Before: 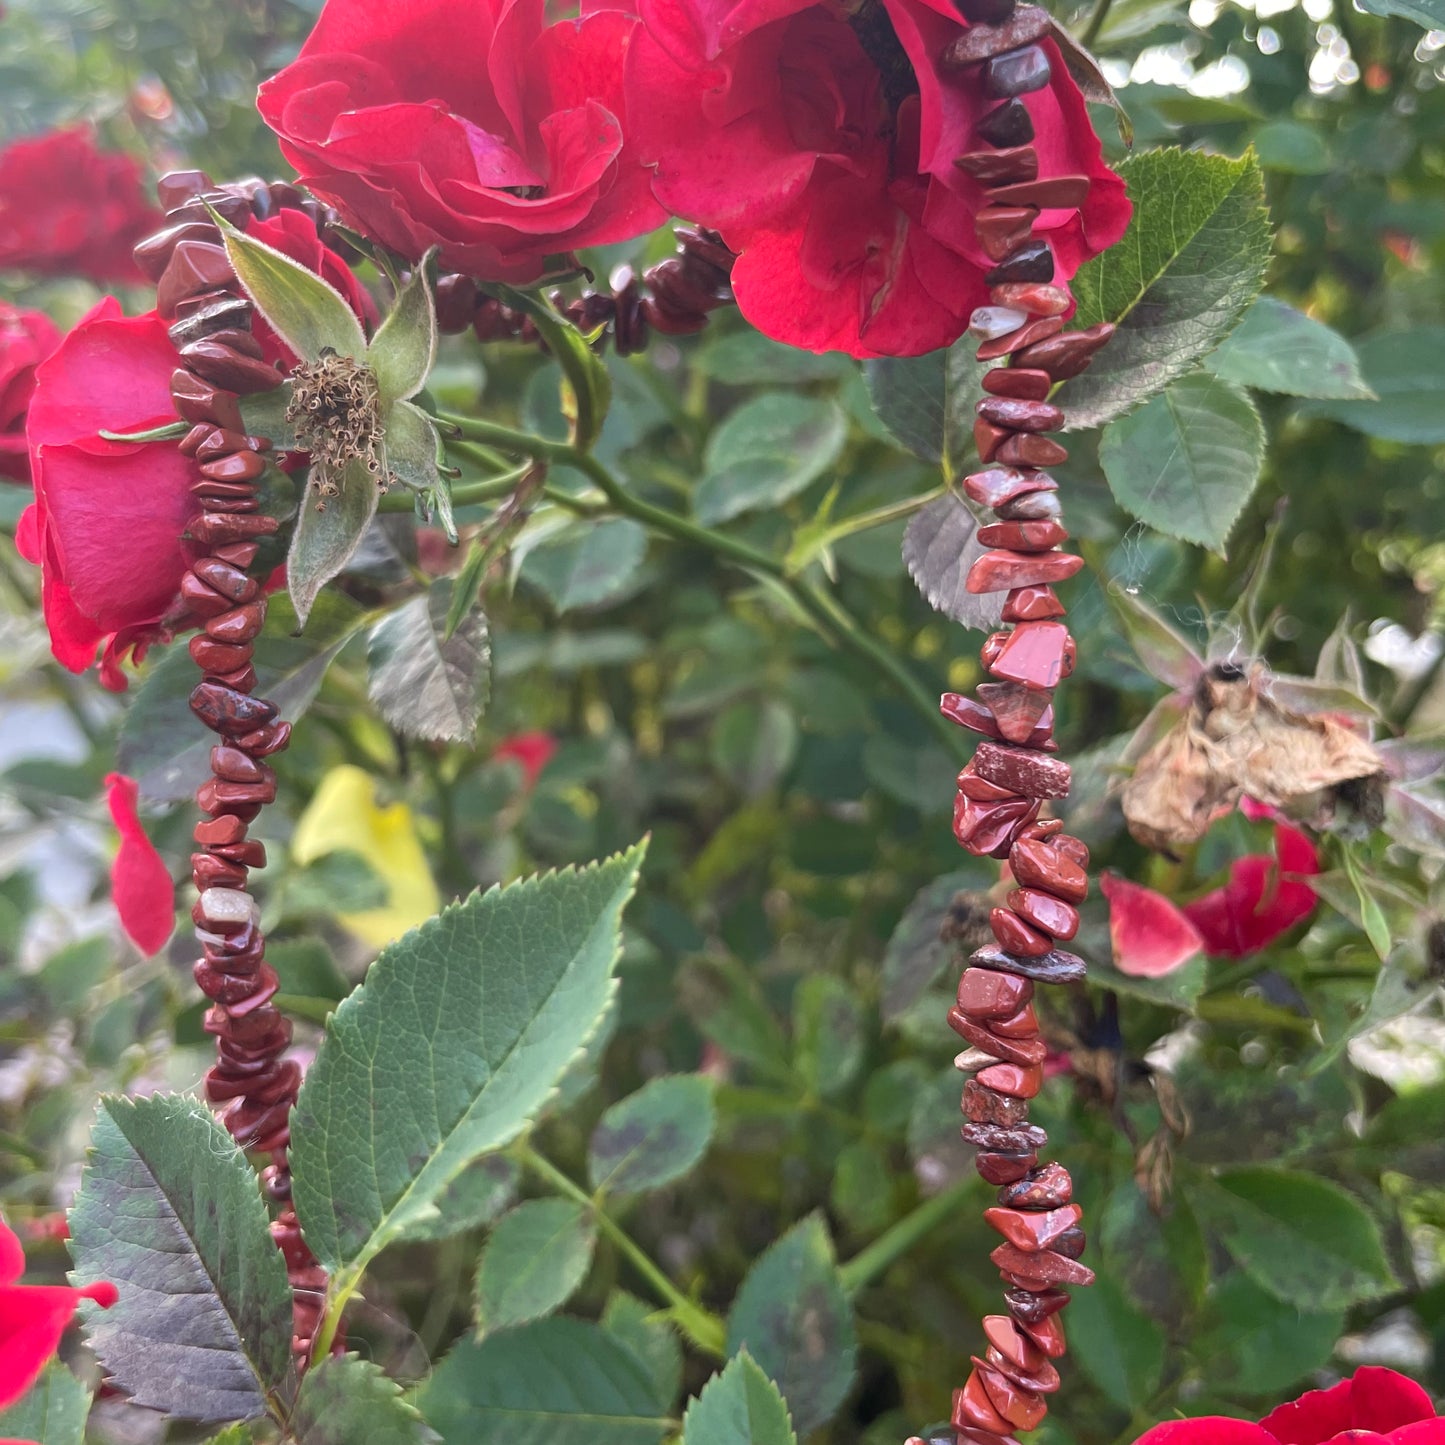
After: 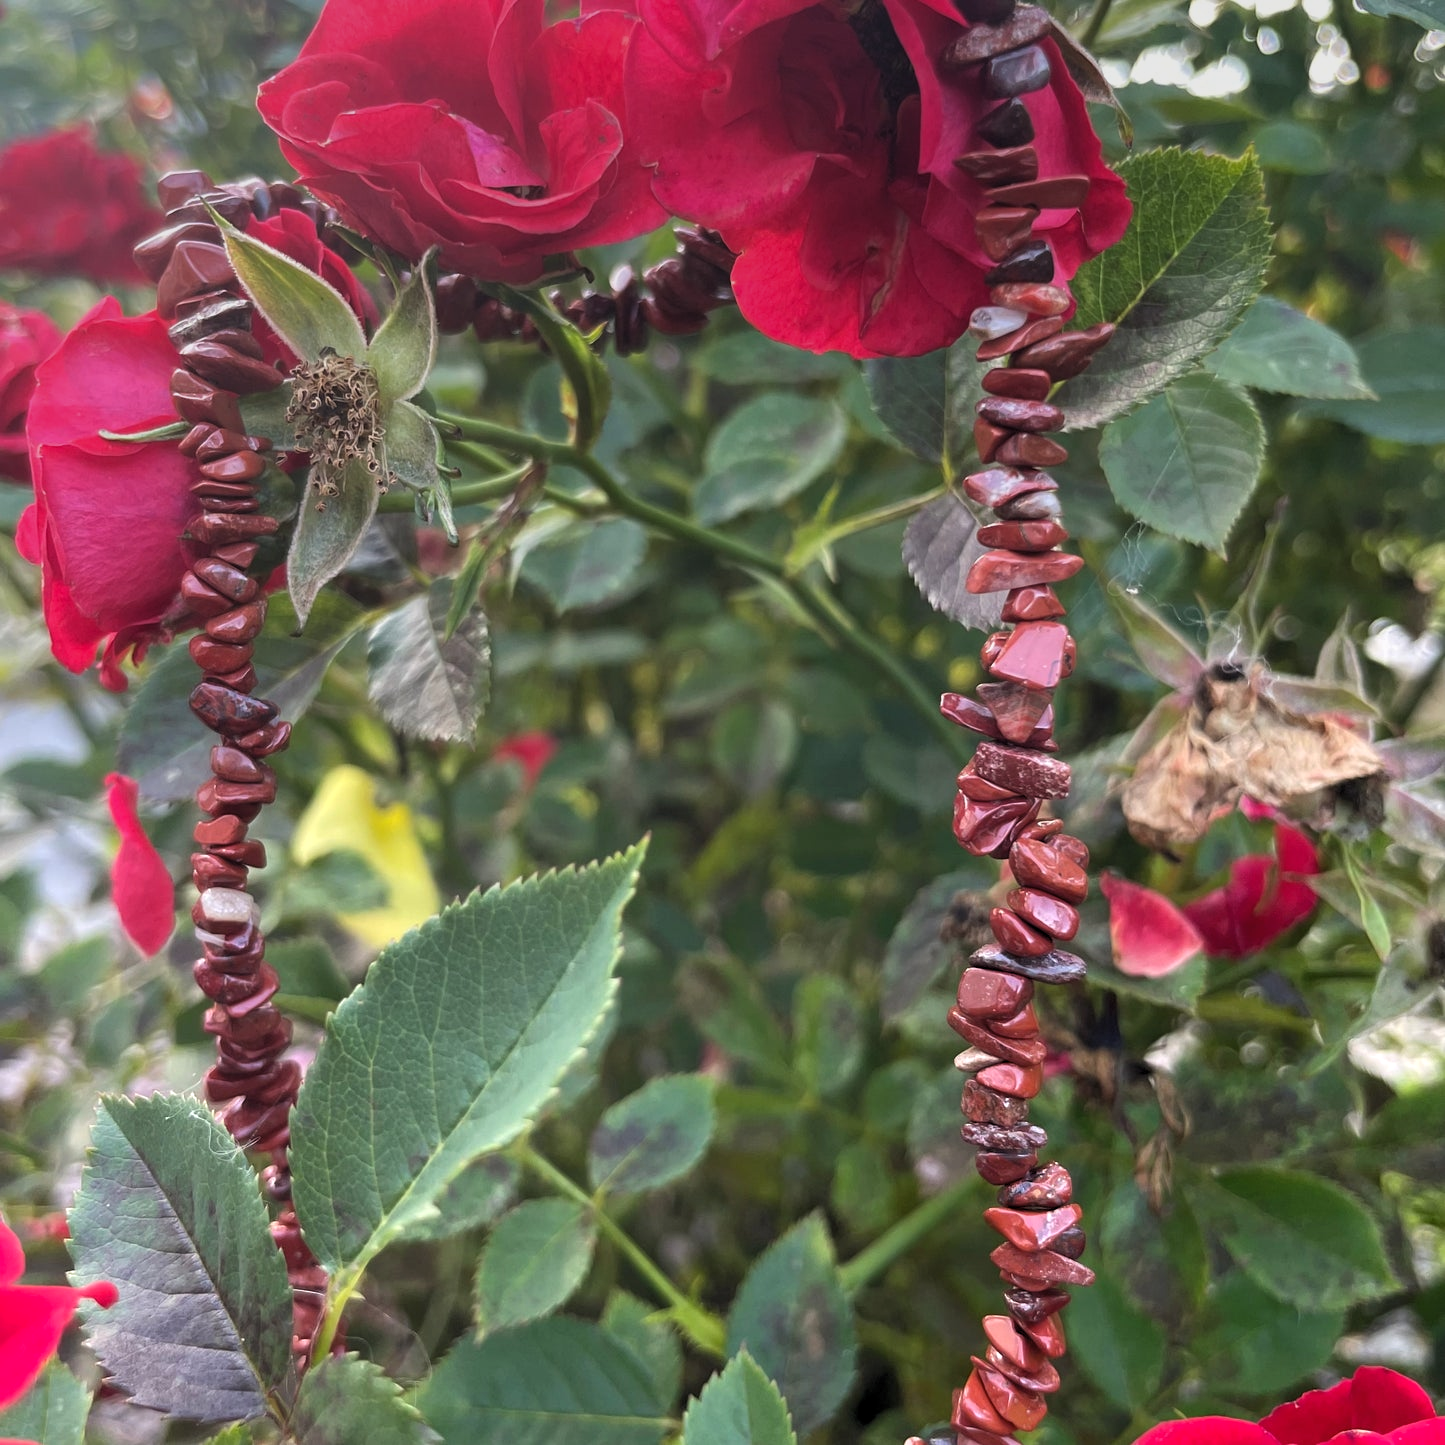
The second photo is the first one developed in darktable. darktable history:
graduated density: on, module defaults
tone equalizer: on, module defaults
levels: mode automatic, black 0.023%, white 99.97%, levels [0.062, 0.494, 0.925]
